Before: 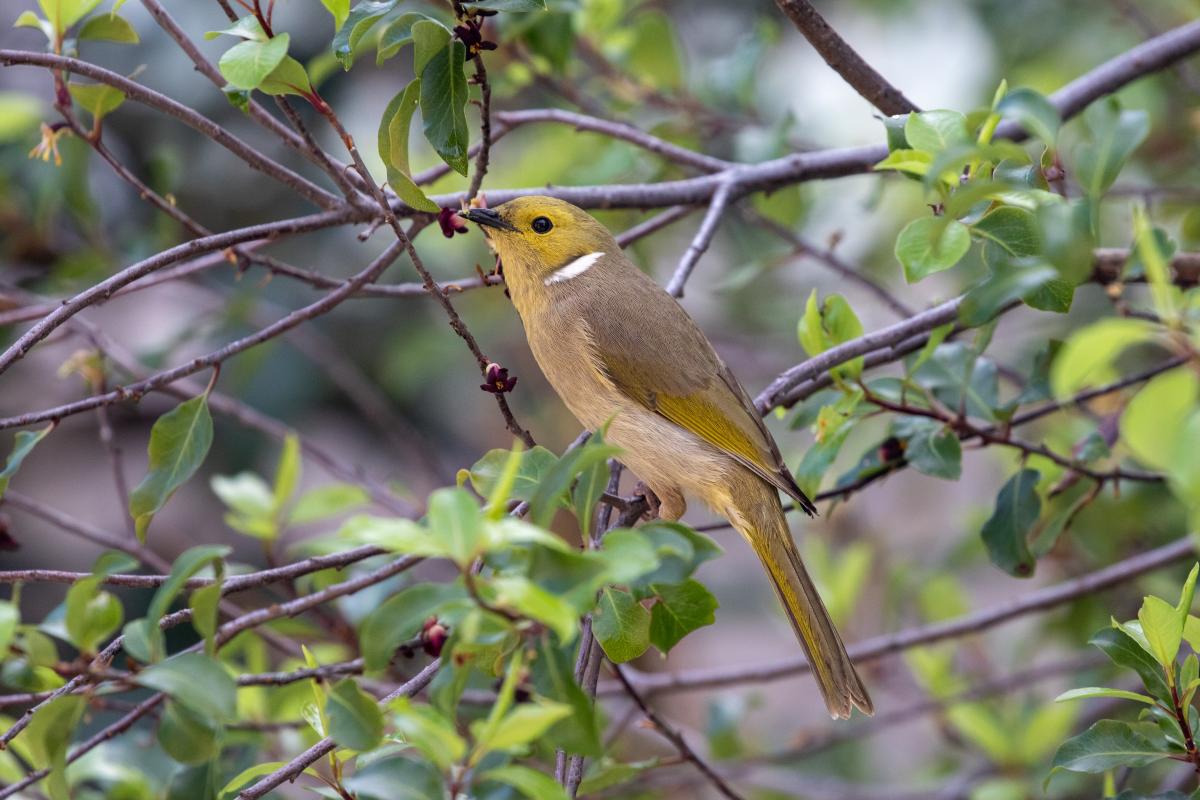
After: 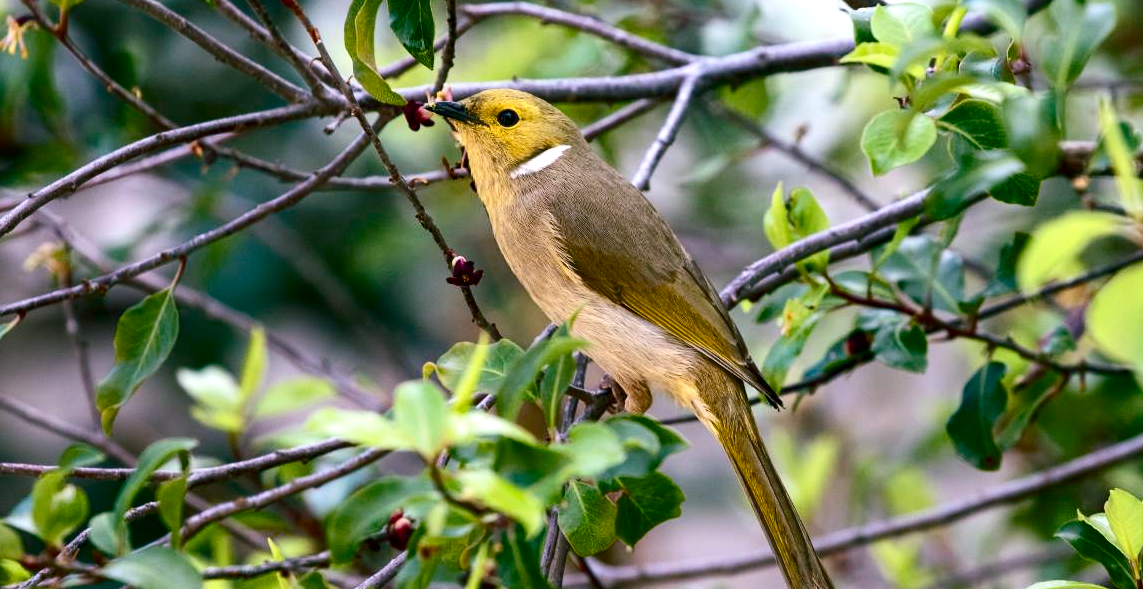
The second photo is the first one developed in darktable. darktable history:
crop and rotate: left 2.863%, top 13.547%, right 1.866%, bottom 12.725%
contrast brightness saturation: contrast 0.201, brightness -0.108, saturation 0.103
color balance rgb: shadows lift › chroma 11.891%, shadows lift › hue 130.66°, power › hue 71.46°, perceptual saturation grading › global saturation 20%, perceptual saturation grading › highlights -24.94%, perceptual saturation grading › shadows 25.119%, global vibrance 1.211%, saturation formula JzAzBz (2021)
tone equalizer: -8 EV -0.427 EV, -7 EV -0.377 EV, -6 EV -0.304 EV, -5 EV -0.22 EV, -3 EV 0.249 EV, -2 EV 0.348 EV, -1 EV 0.408 EV, +0 EV 0.401 EV
